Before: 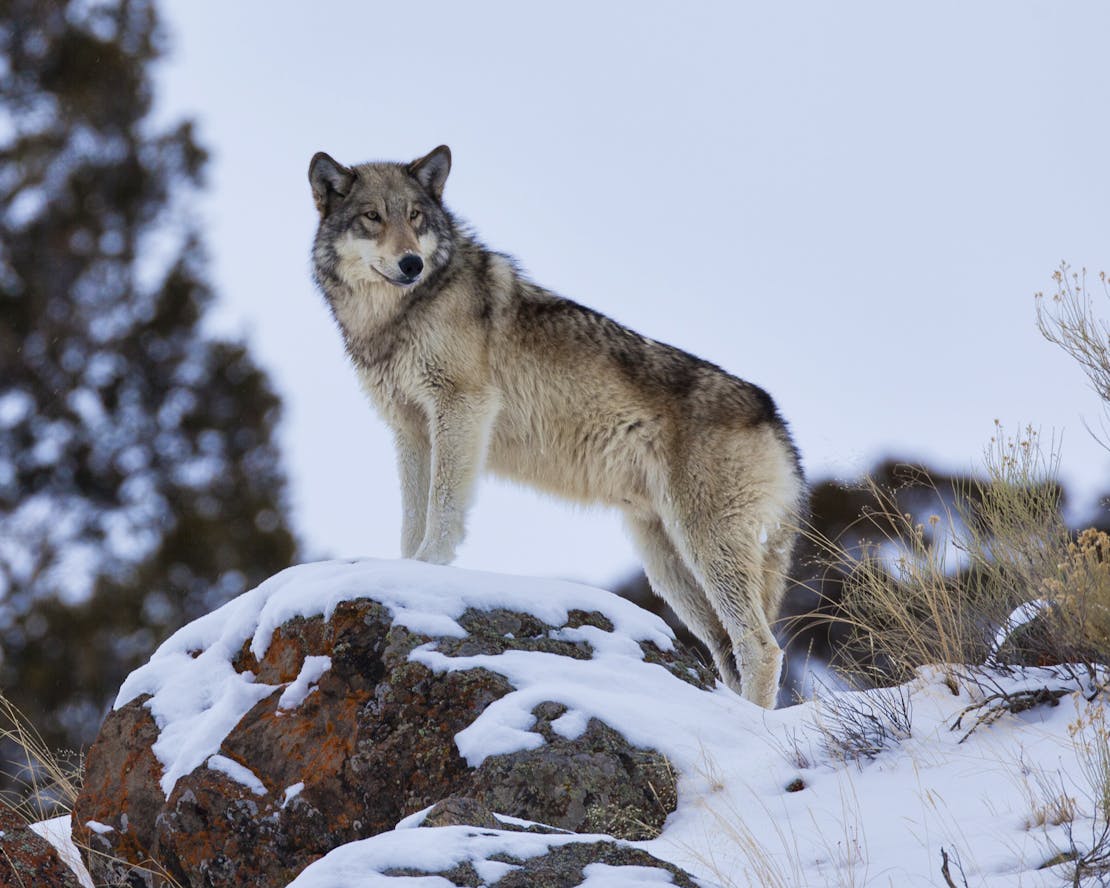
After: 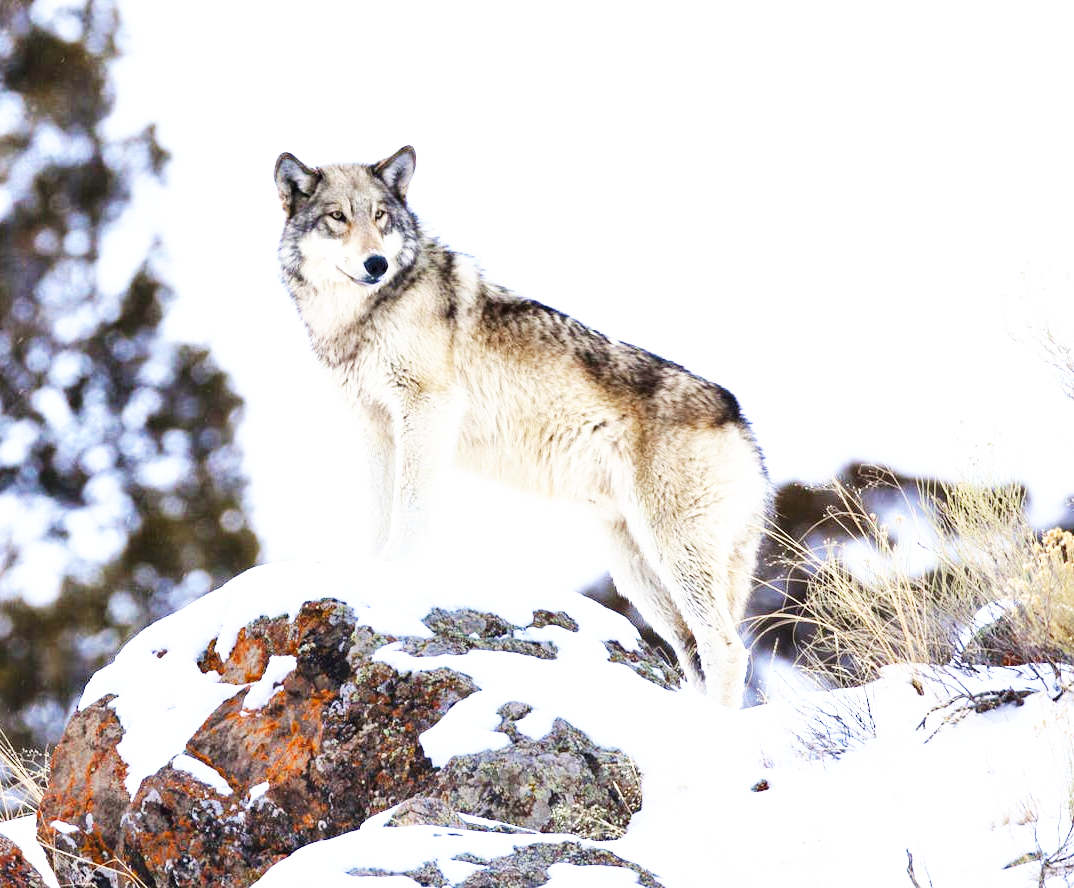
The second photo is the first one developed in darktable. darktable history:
exposure: black level correction 0, exposure 0.897 EV, compensate highlight preservation false
base curve: curves: ch0 [(0, 0) (0.007, 0.004) (0.027, 0.03) (0.046, 0.07) (0.207, 0.54) (0.442, 0.872) (0.673, 0.972) (1, 1)], preserve colors none
crop and rotate: left 3.21%
